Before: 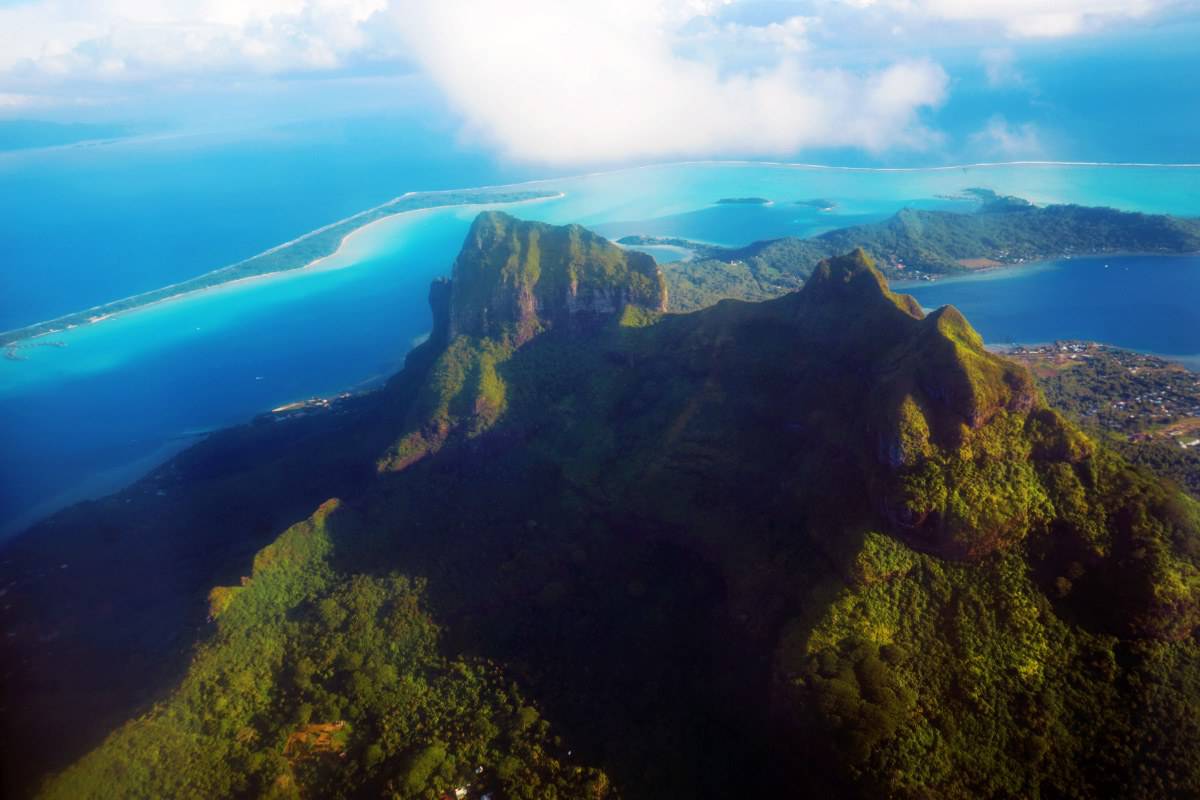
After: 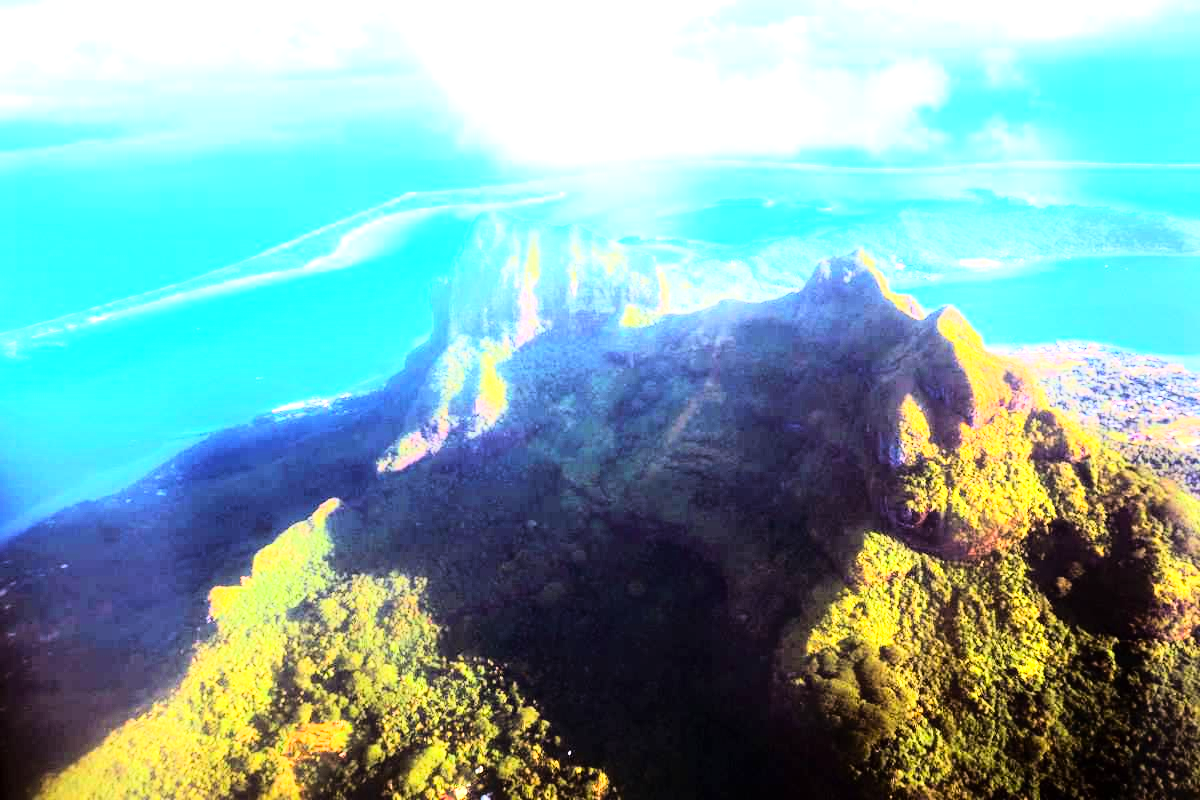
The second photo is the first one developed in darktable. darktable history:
exposure: exposure 2.25 EV, compensate highlight preservation false
rgb curve: curves: ch0 [(0, 0) (0.21, 0.15) (0.24, 0.21) (0.5, 0.75) (0.75, 0.96) (0.89, 0.99) (1, 1)]; ch1 [(0, 0.02) (0.21, 0.13) (0.25, 0.2) (0.5, 0.67) (0.75, 0.9) (0.89, 0.97) (1, 1)]; ch2 [(0, 0.02) (0.21, 0.13) (0.25, 0.2) (0.5, 0.67) (0.75, 0.9) (0.89, 0.97) (1, 1)], compensate middle gray true
